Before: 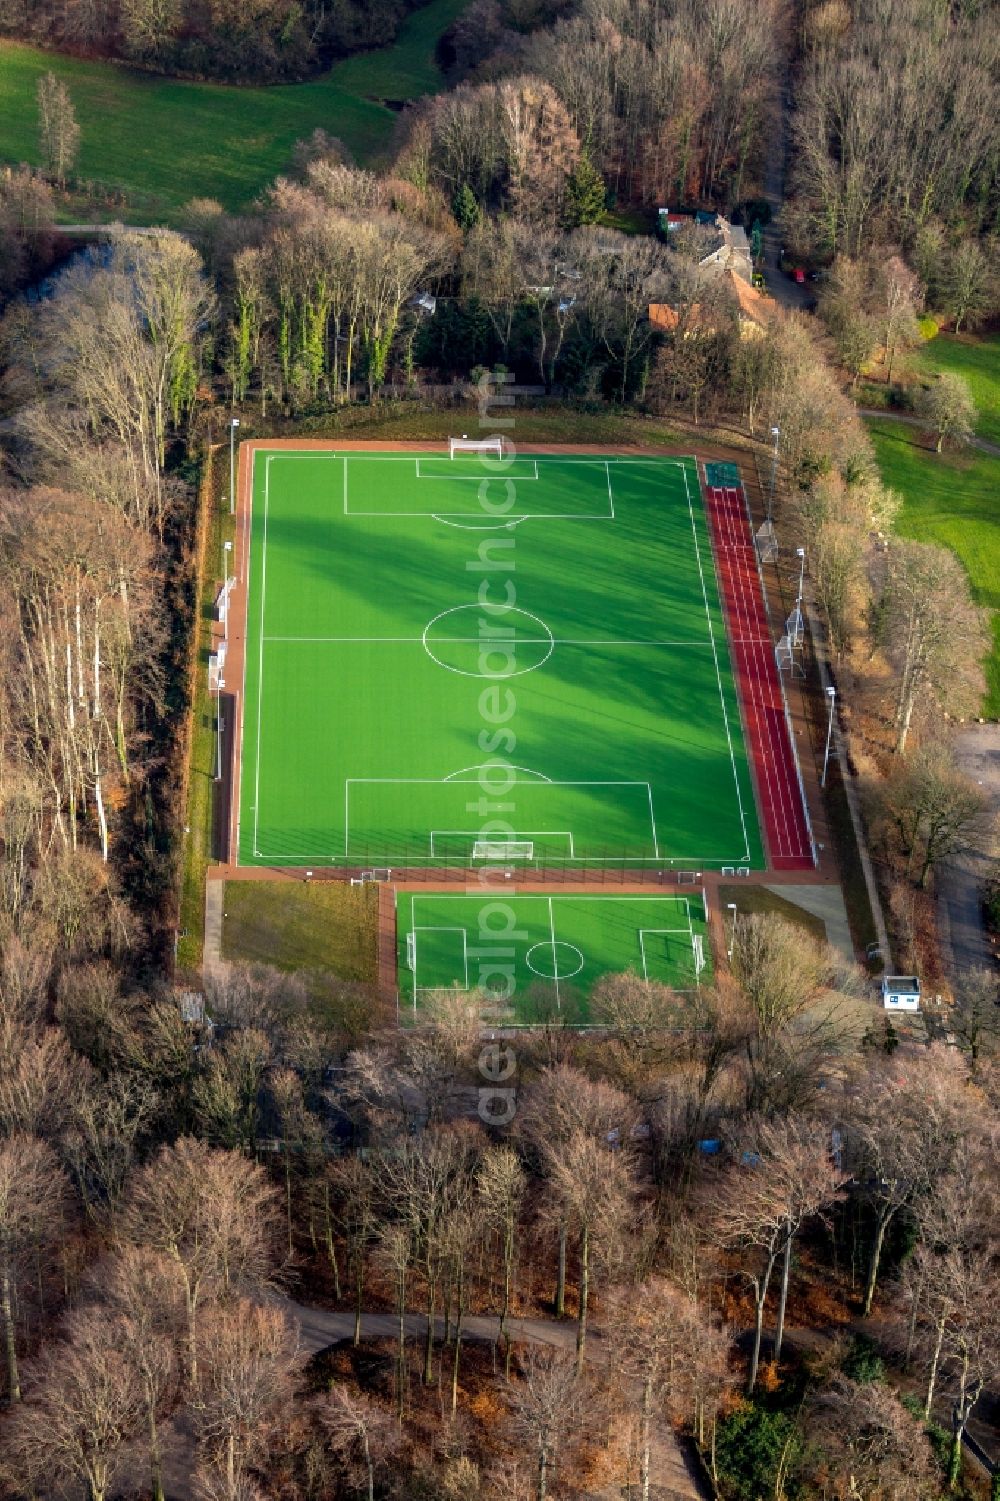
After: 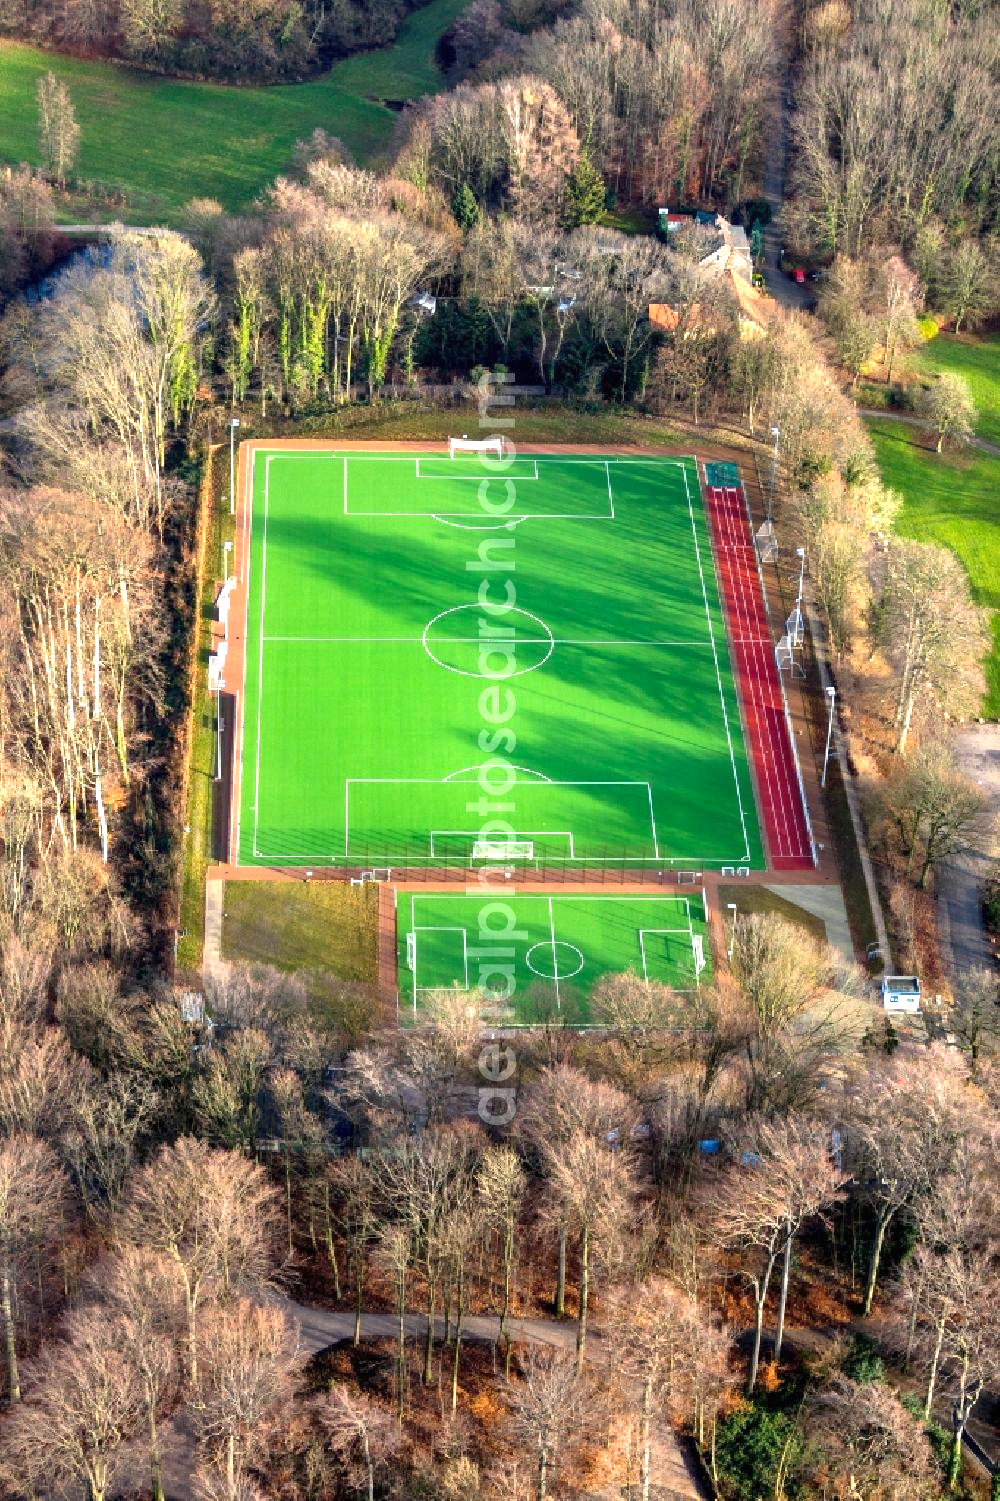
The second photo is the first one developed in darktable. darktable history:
exposure: black level correction 0, exposure 1.095 EV, compensate highlight preservation false
shadows and highlights: shadows 60.6, soften with gaussian
